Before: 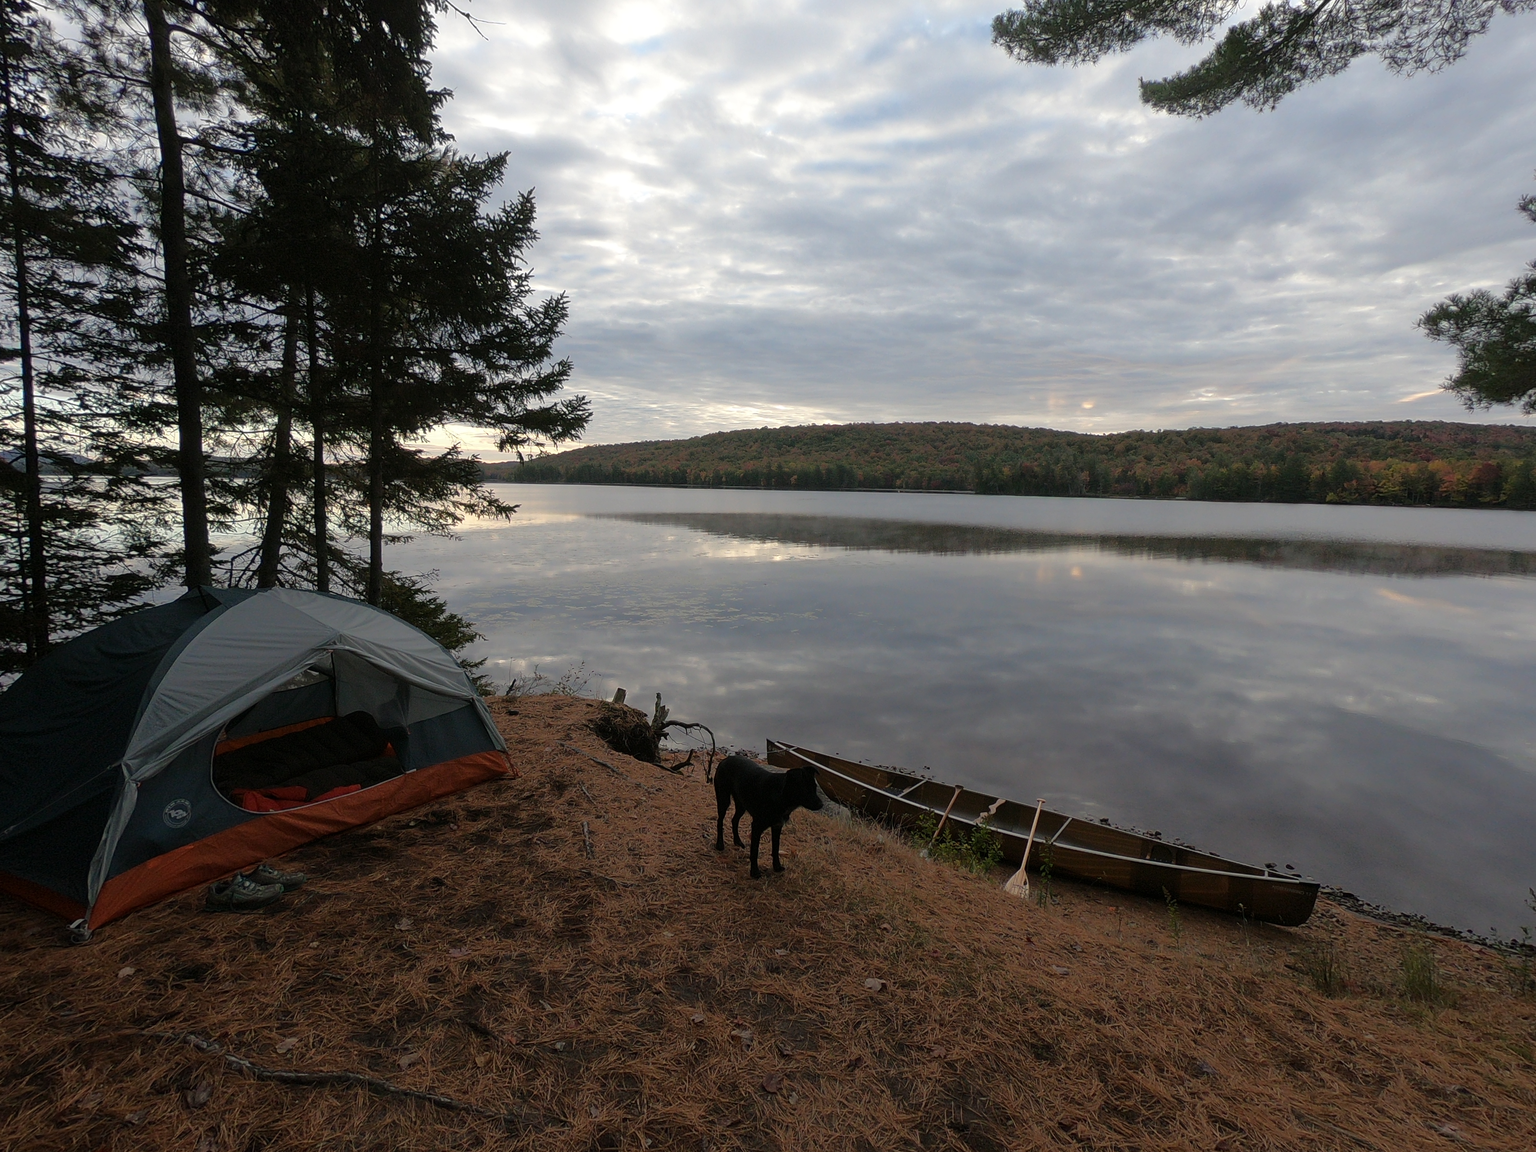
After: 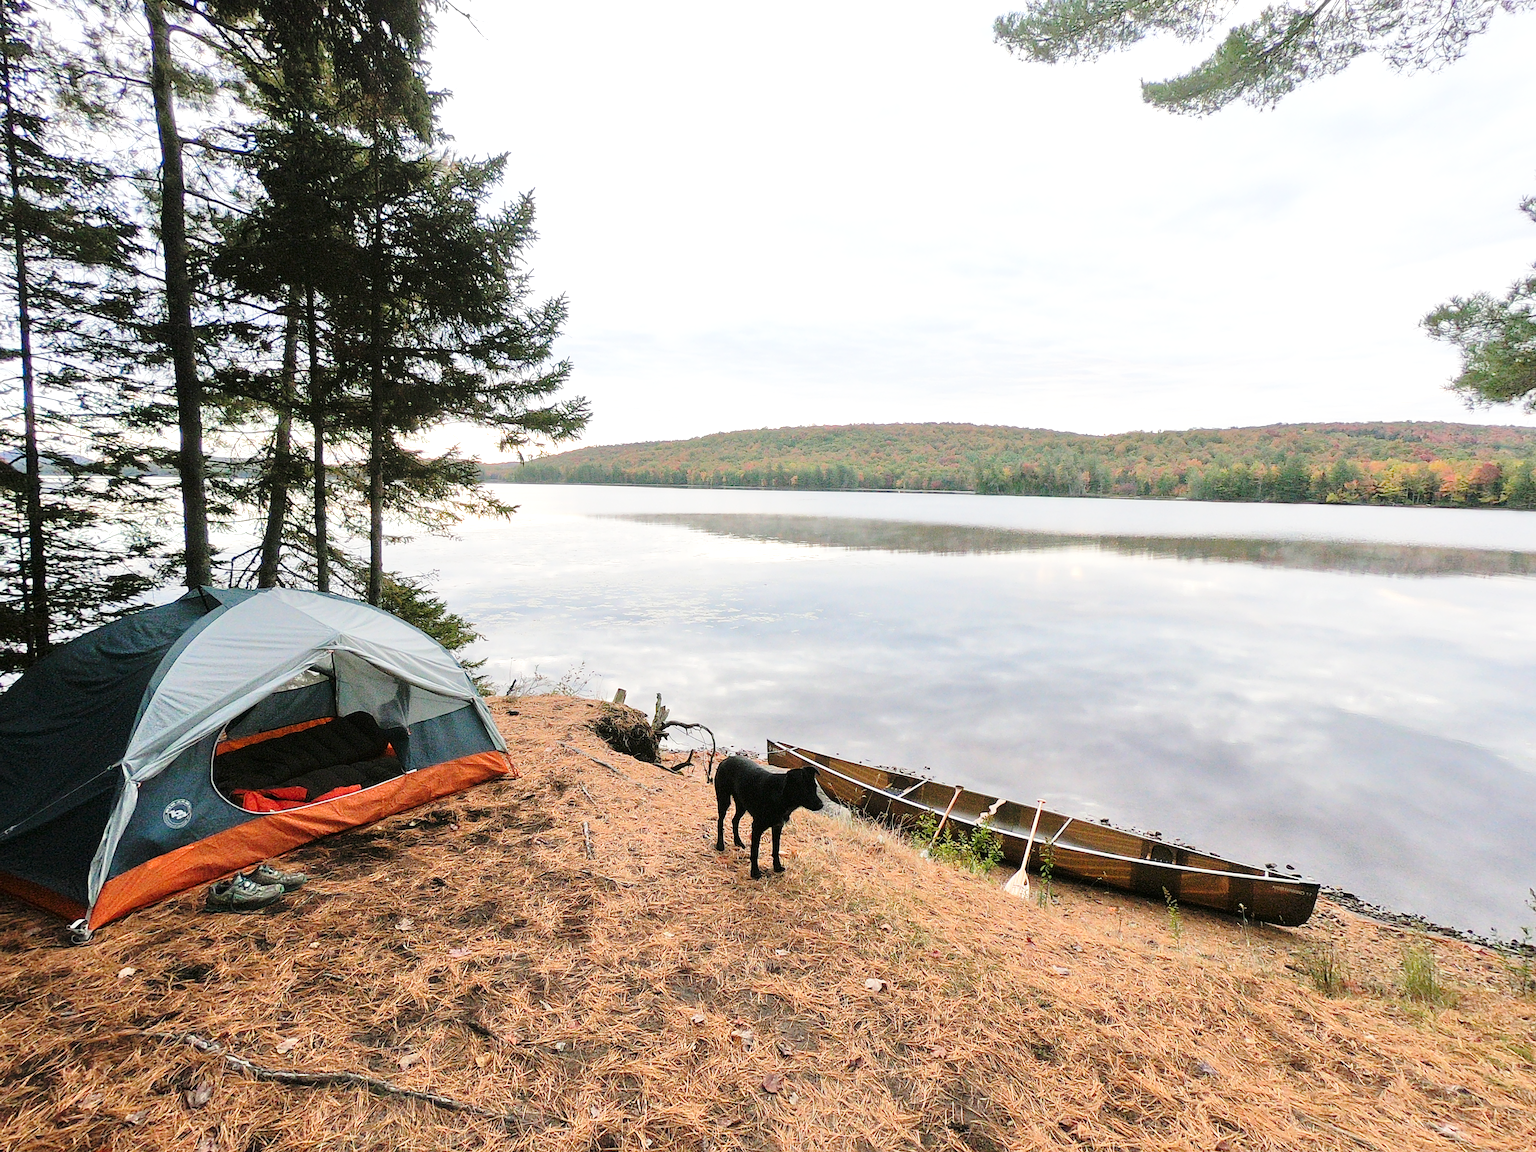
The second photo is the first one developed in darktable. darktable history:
tone equalizer: -7 EV 0.15 EV, -6 EV 0.6 EV, -5 EV 1.15 EV, -4 EV 1.33 EV, -3 EV 1.15 EV, -2 EV 0.6 EV, -1 EV 0.15 EV, mask exposure compensation -0.5 EV
exposure: black level correction 0, exposure 1.2 EV, compensate exposure bias true, compensate highlight preservation false
sharpen: amount 0.2
base curve: curves: ch0 [(0, 0) (0.028, 0.03) (0.121, 0.232) (0.46, 0.748) (0.859, 0.968) (1, 1)], preserve colors none
